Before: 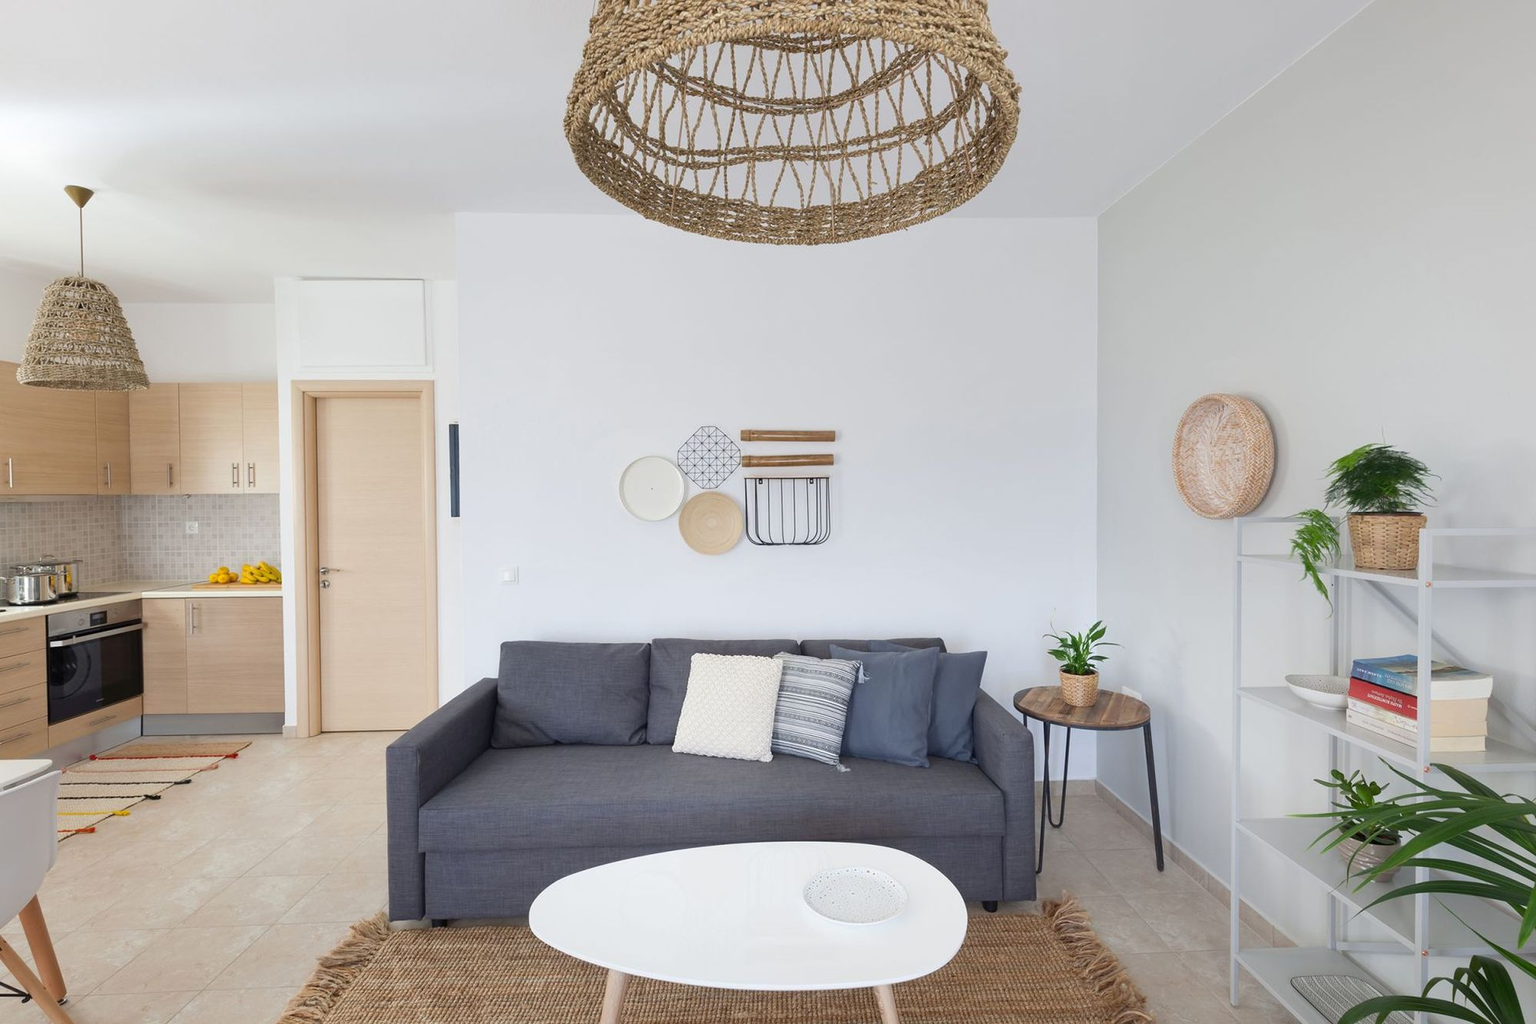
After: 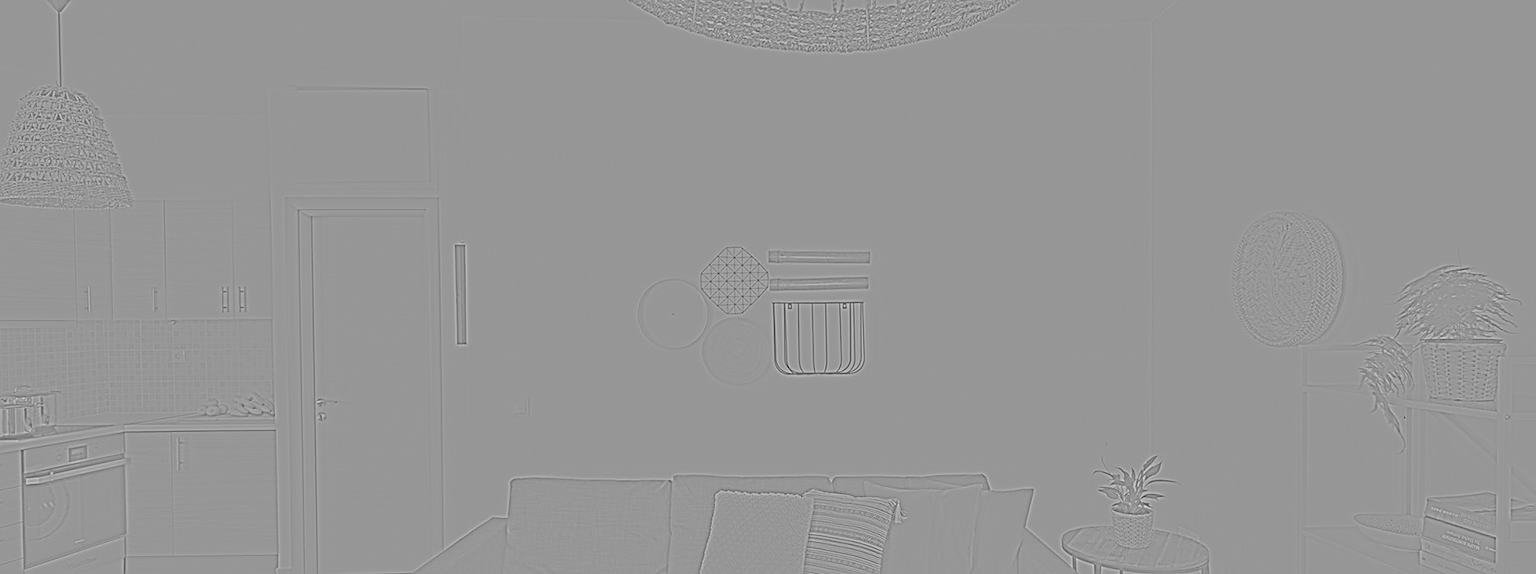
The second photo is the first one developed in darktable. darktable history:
sharpen: on, module defaults
white balance: red 1.066, blue 1.119
crop: left 1.744%, top 19.225%, right 5.069%, bottom 28.357%
color zones: curves: ch1 [(0, 0.708) (0.088, 0.648) (0.245, 0.187) (0.429, 0.326) (0.571, 0.498) (0.714, 0.5) (0.857, 0.5) (1, 0.708)]
highpass: sharpness 5.84%, contrast boost 8.44%
exposure: exposure 0.15 EV, compensate highlight preservation false
tone curve: curves: ch0 [(0, 0) (0.003, 0.003) (0.011, 0.009) (0.025, 0.022) (0.044, 0.037) (0.069, 0.051) (0.1, 0.079) (0.136, 0.114) (0.177, 0.152) (0.224, 0.212) (0.277, 0.281) (0.335, 0.358) (0.399, 0.459) (0.468, 0.573) (0.543, 0.684) (0.623, 0.779) (0.709, 0.866) (0.801, 0.949) (0.898, 0.98) (1, 1)], preserve colors none
